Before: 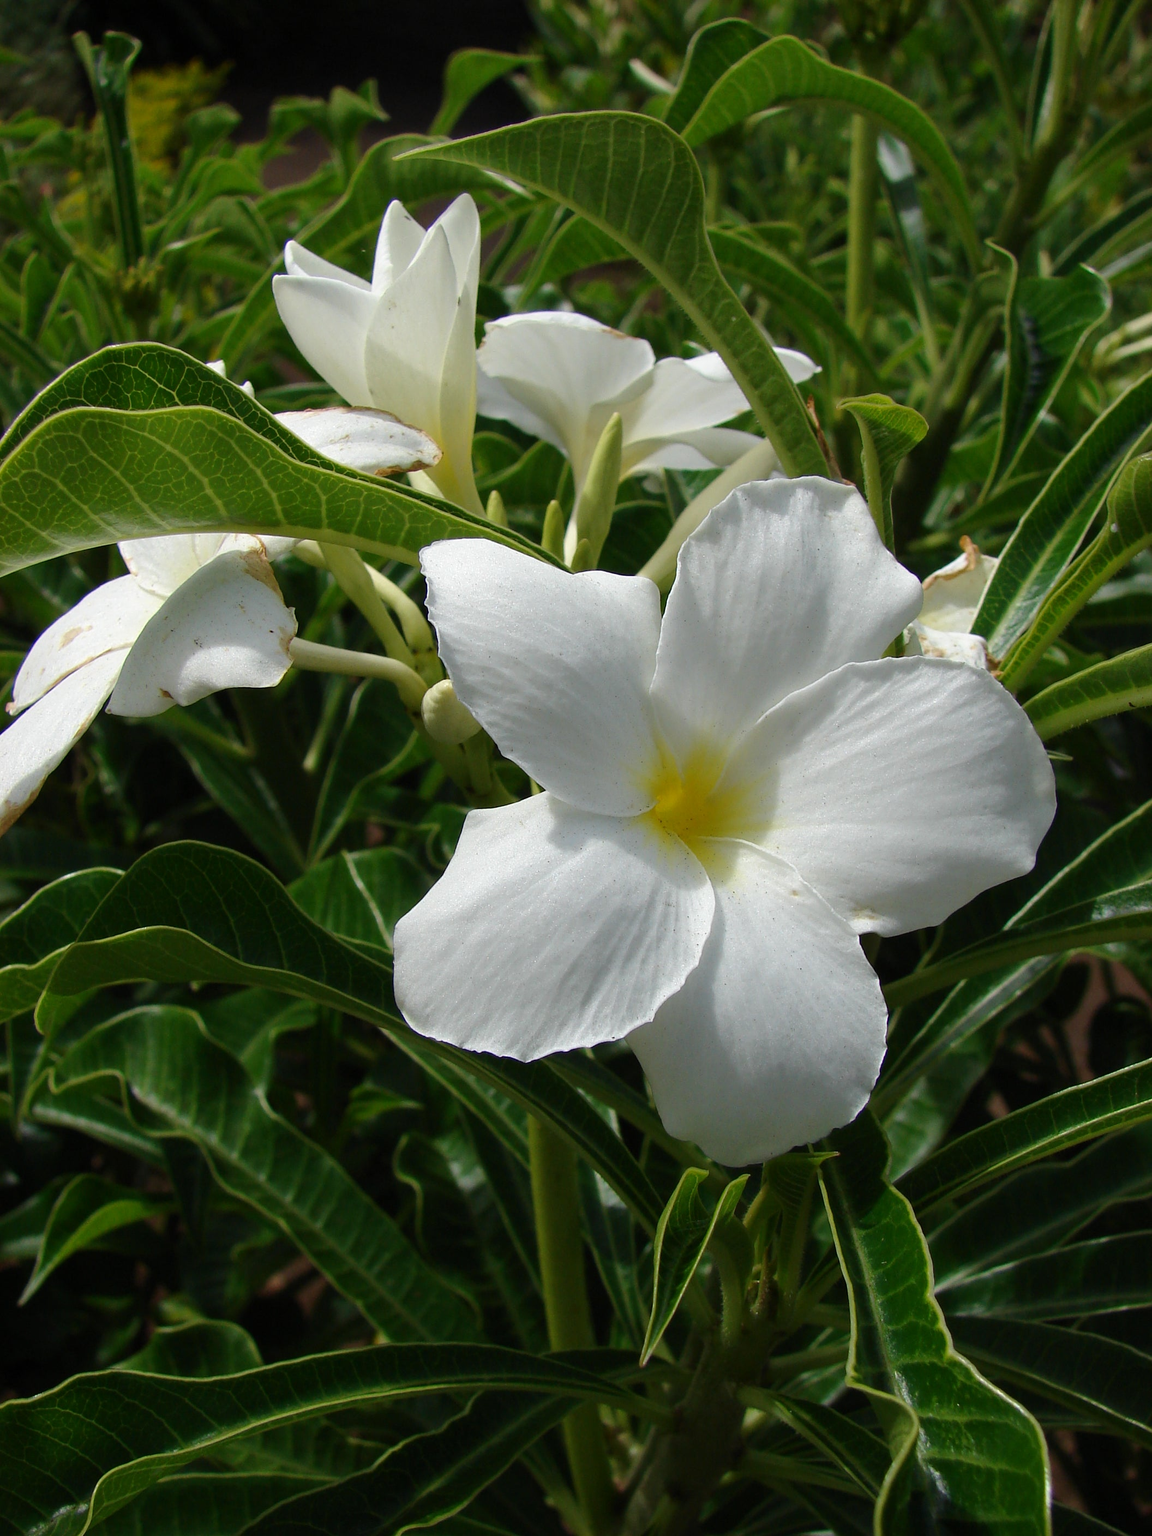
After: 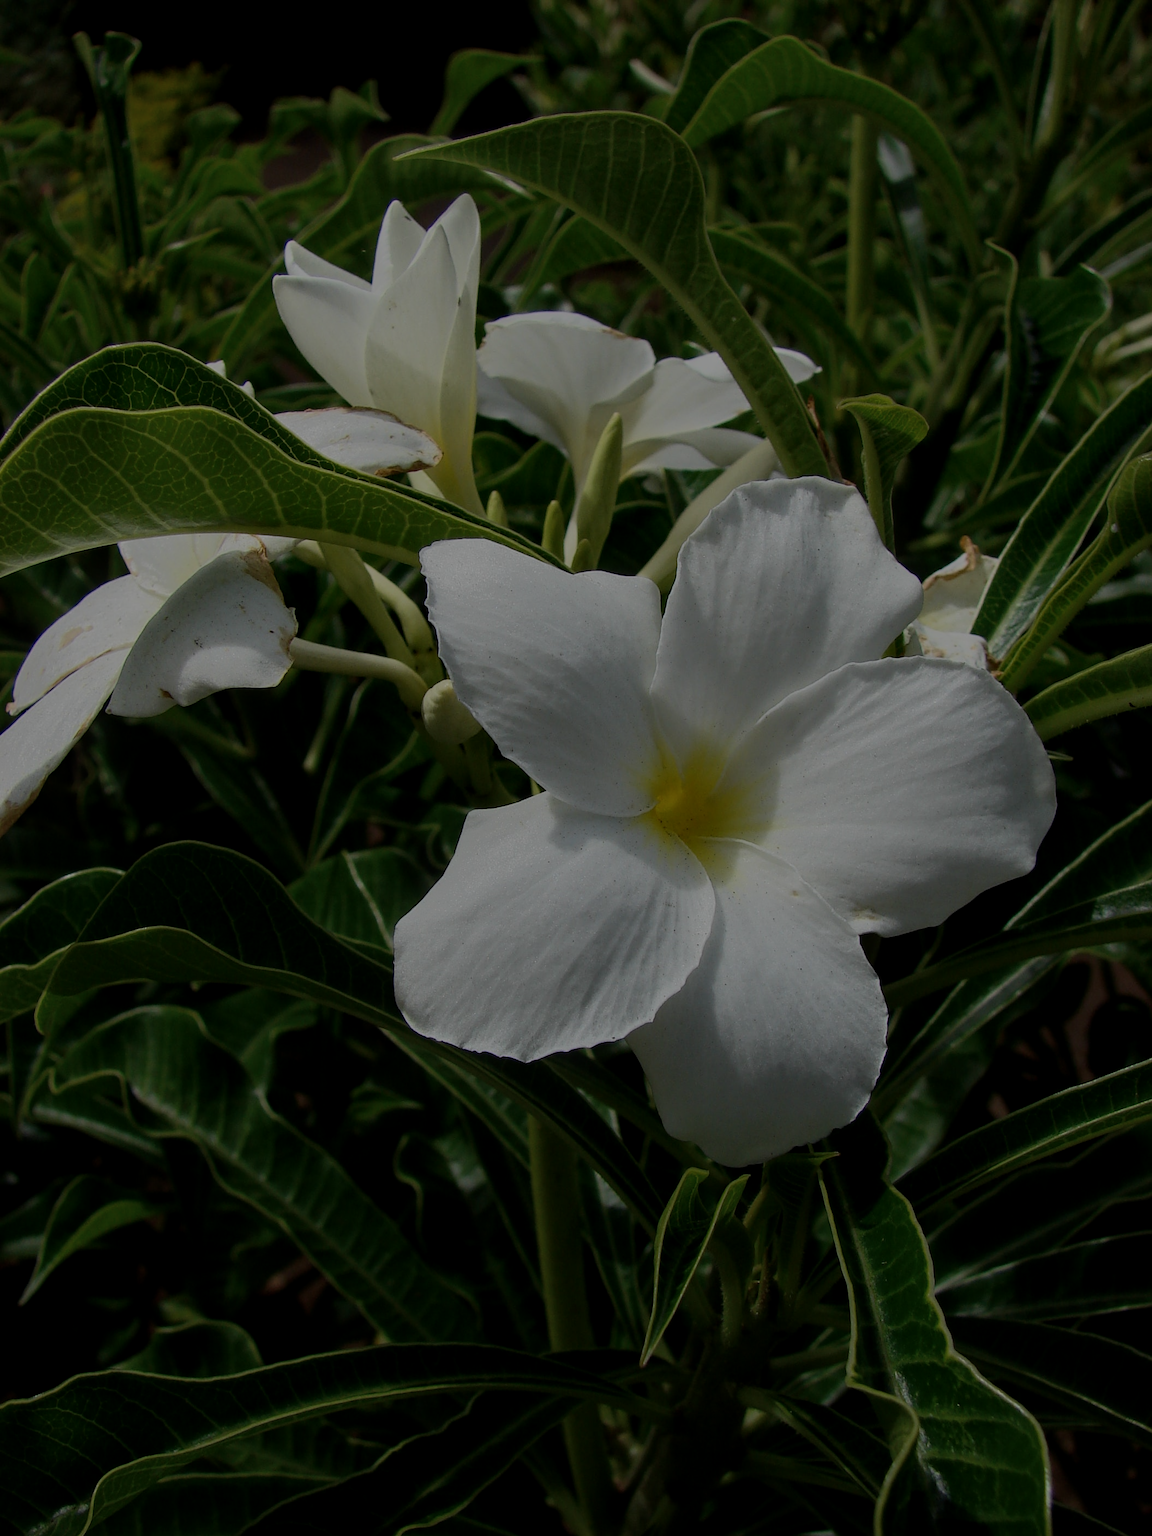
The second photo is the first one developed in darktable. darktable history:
tone equalizer: -8 EV -2 EV, -7 EV -1.98 EV, -6 EV -1.96 EV, -5 EV -1.97 EV, -4 EV -1.99 EV, -3 EV -1.97 EV, -2 EV -1.99 EV, -1 EV -1.62 EV, +0 EV -1.97 EV, smoothing diameter 24.83%, edges refinement/feathering 11.18, preserve details guided filter
local contrast: on, module defaults
